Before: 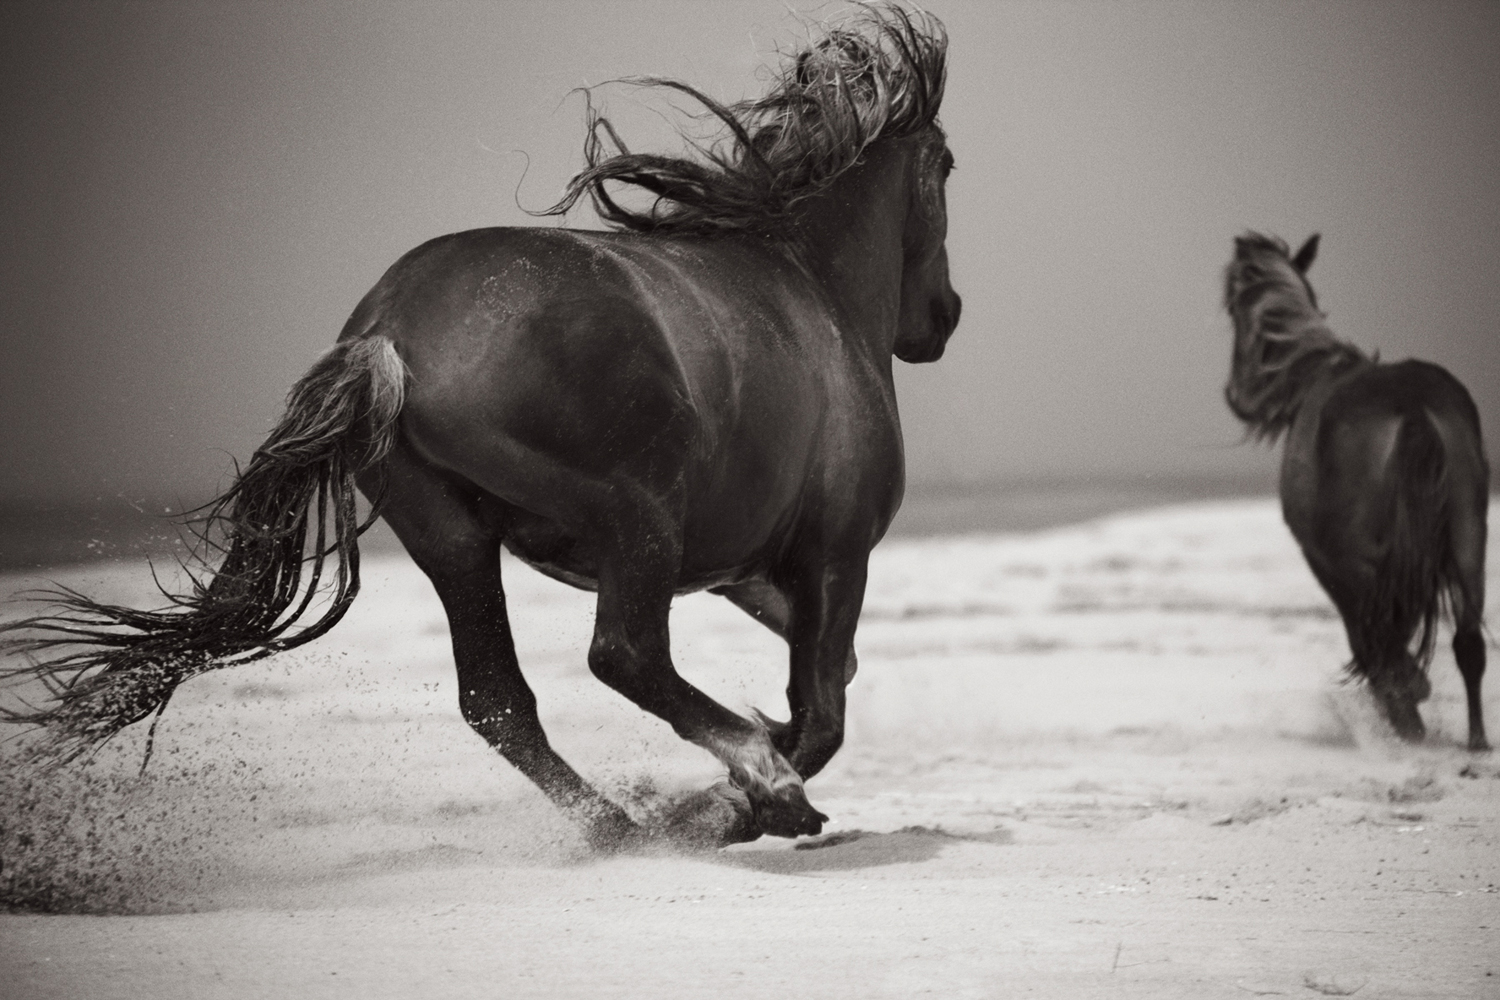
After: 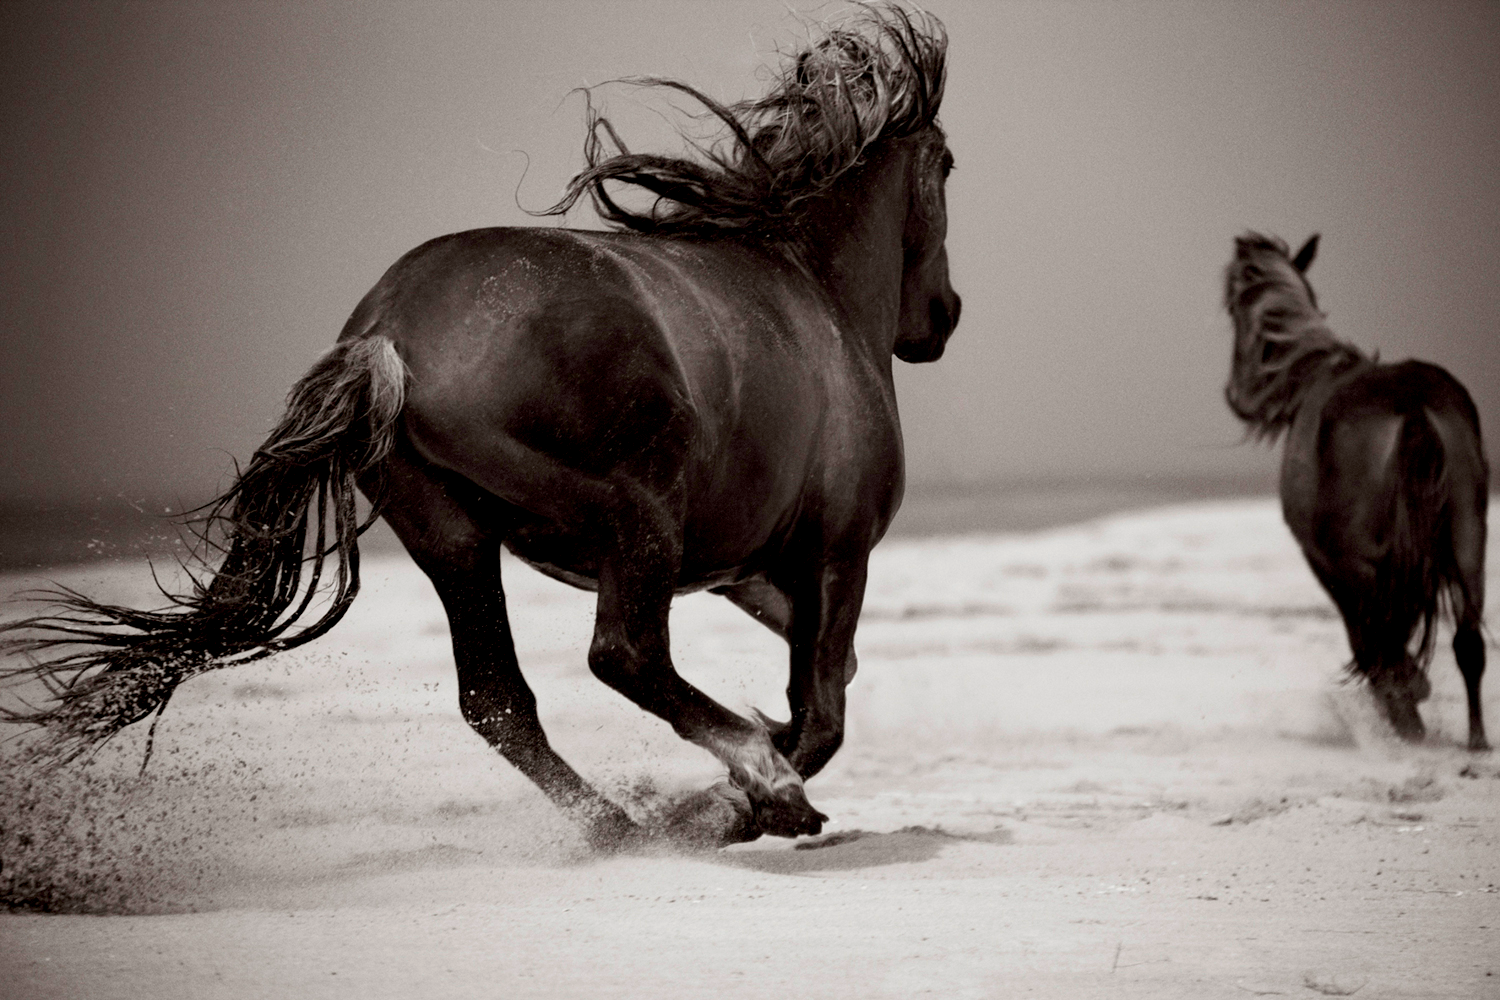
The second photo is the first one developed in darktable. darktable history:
color balance rgb: global offset › luminance -0.901%, perceptual saturation grading › global saturation 29.683%, perceptual brilliance grading › global brilliance -1.621%, perceptual brilliance grading › highlights -1.656%, perceptual brilliance grading › mid-tones -0.909%, perceptual brilliance grading › shadows -1.697%, global vibrance 10.101%, saturation formula JzAzBz (2021)
